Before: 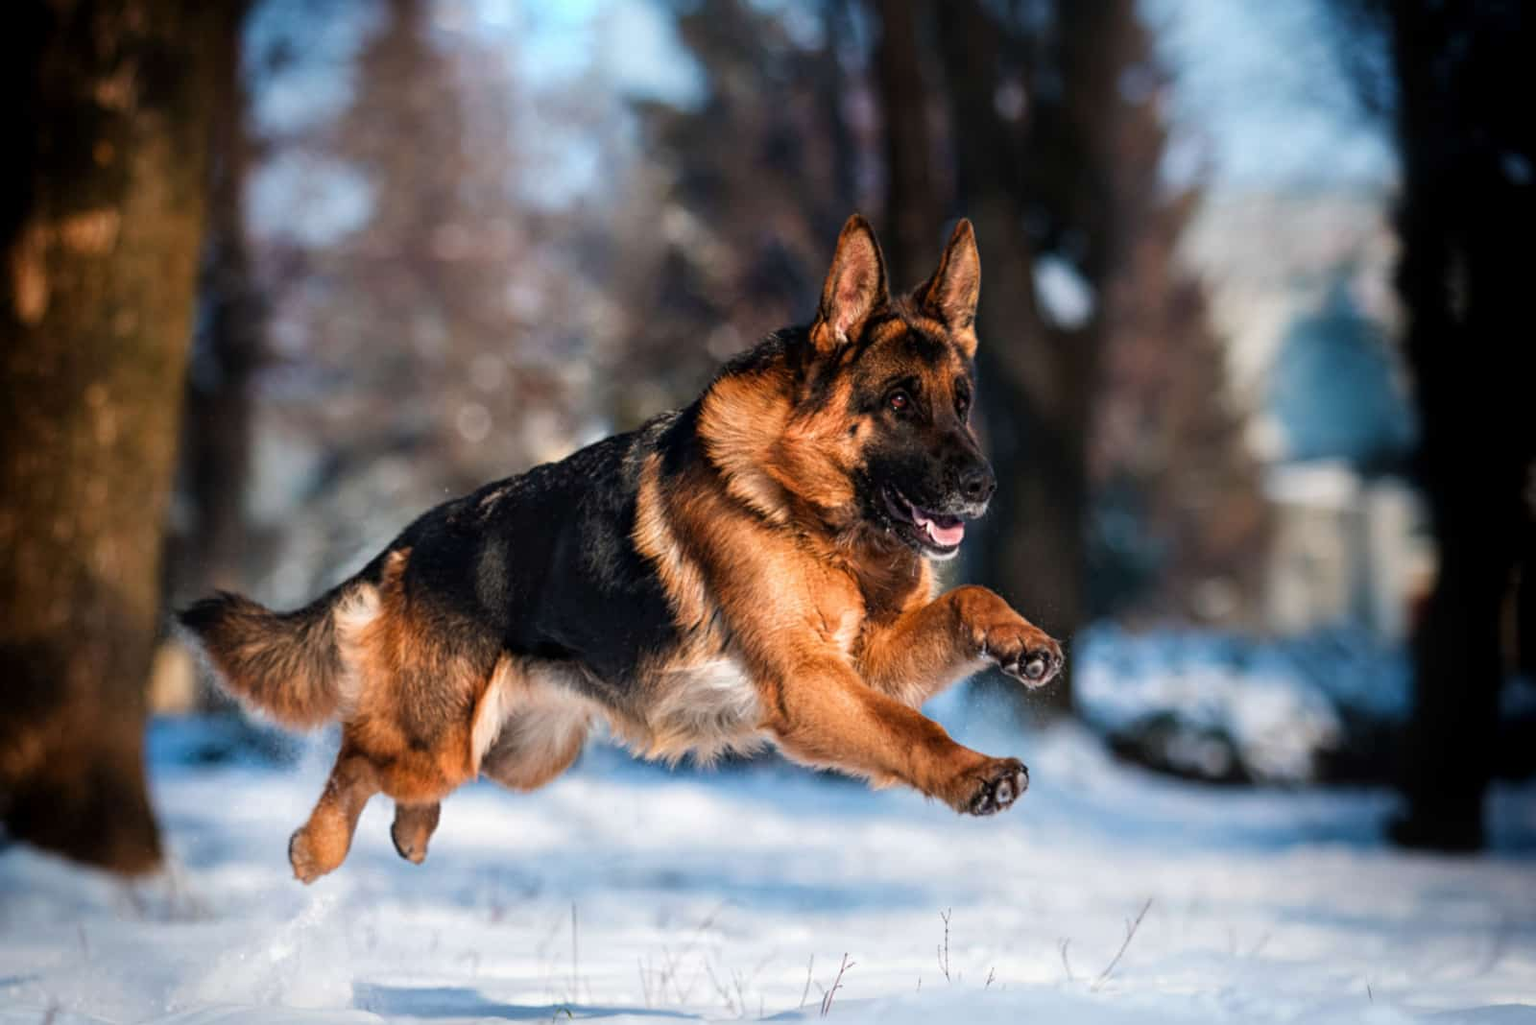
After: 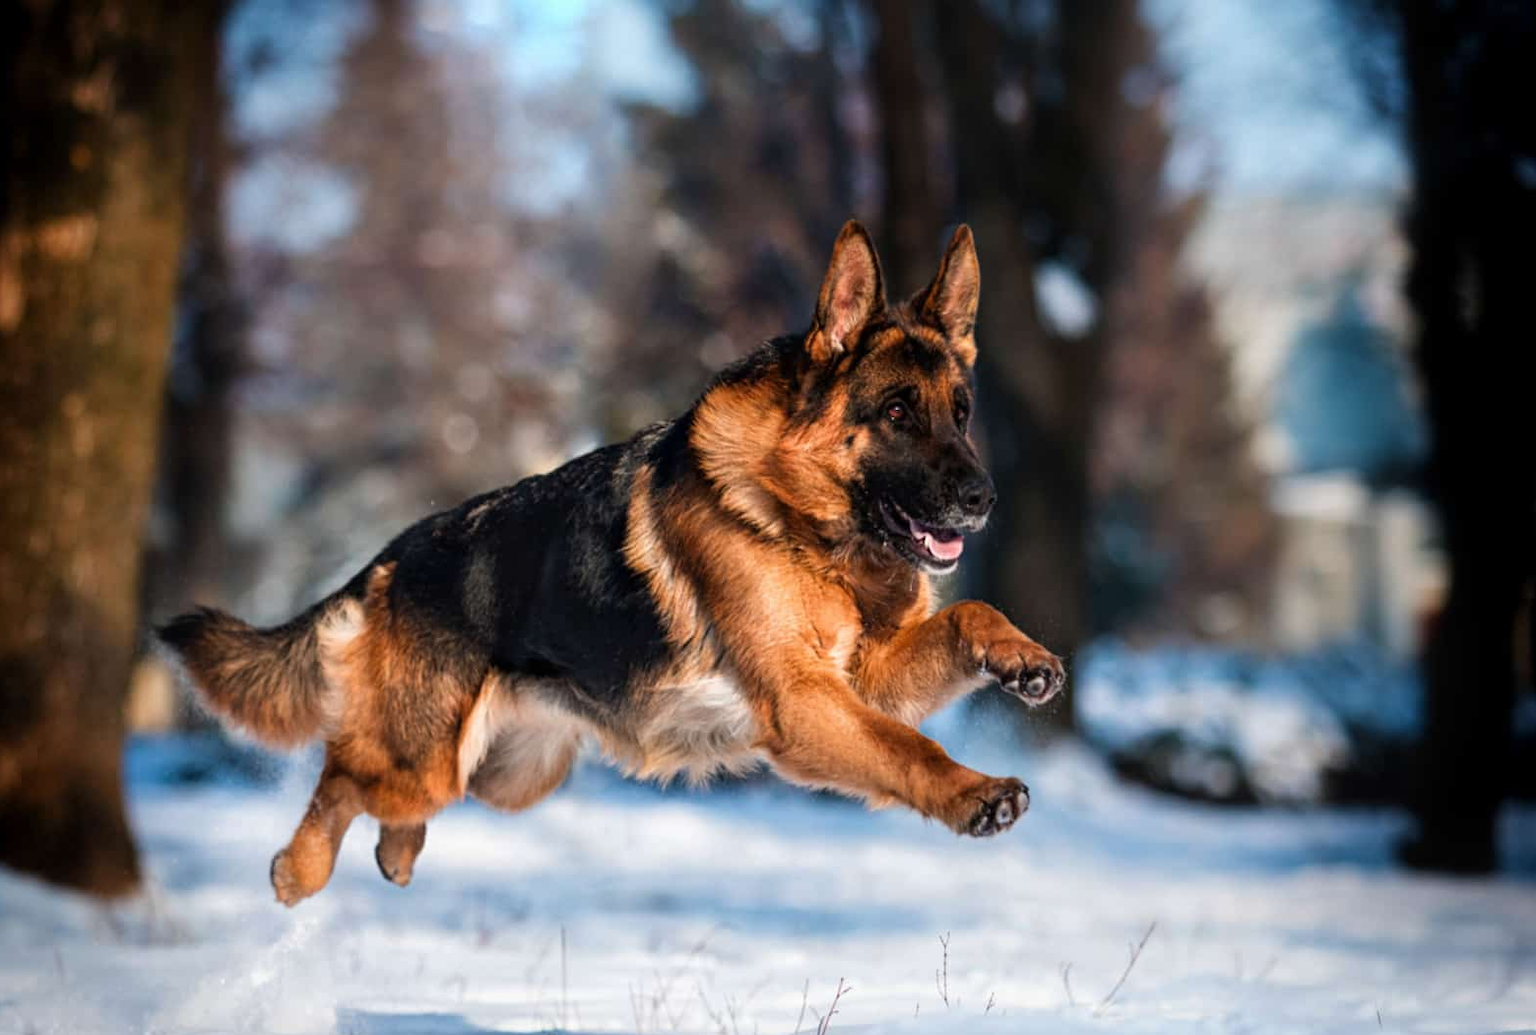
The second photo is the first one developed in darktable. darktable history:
crop and rotate: left 1.708%, right 0.768%, bottom 1.413%
